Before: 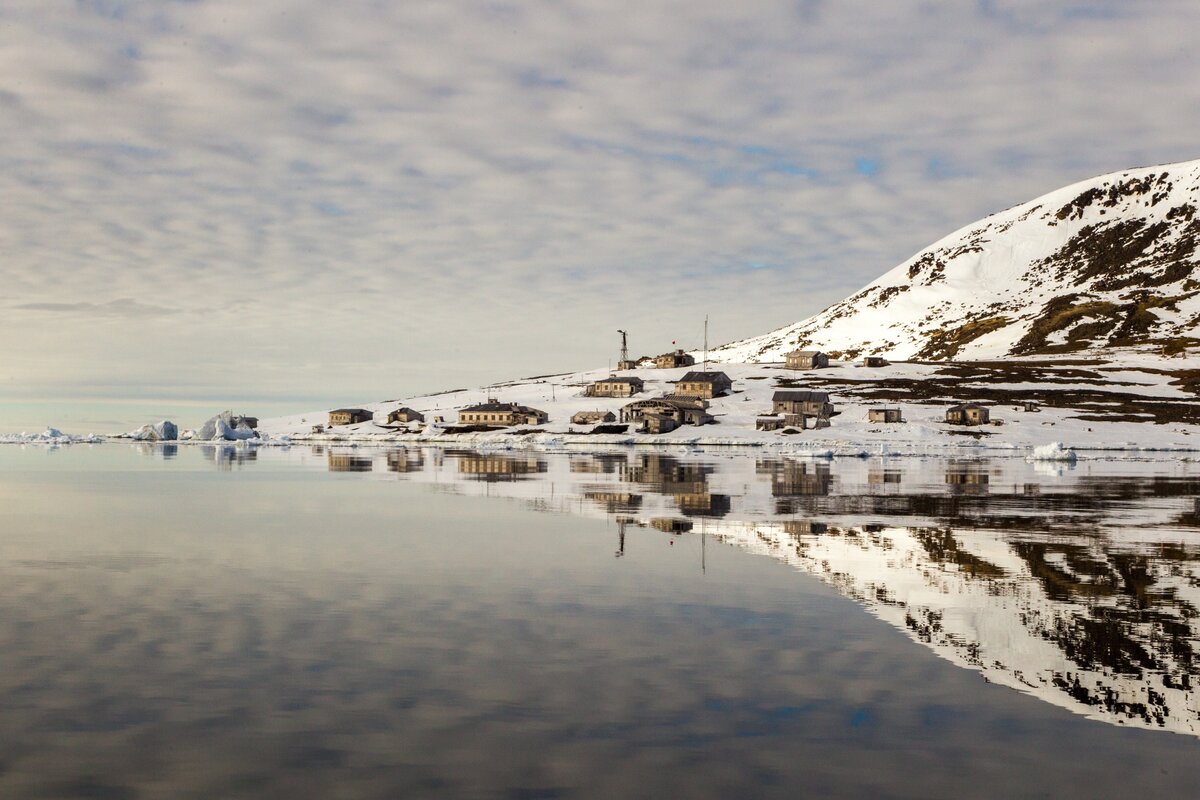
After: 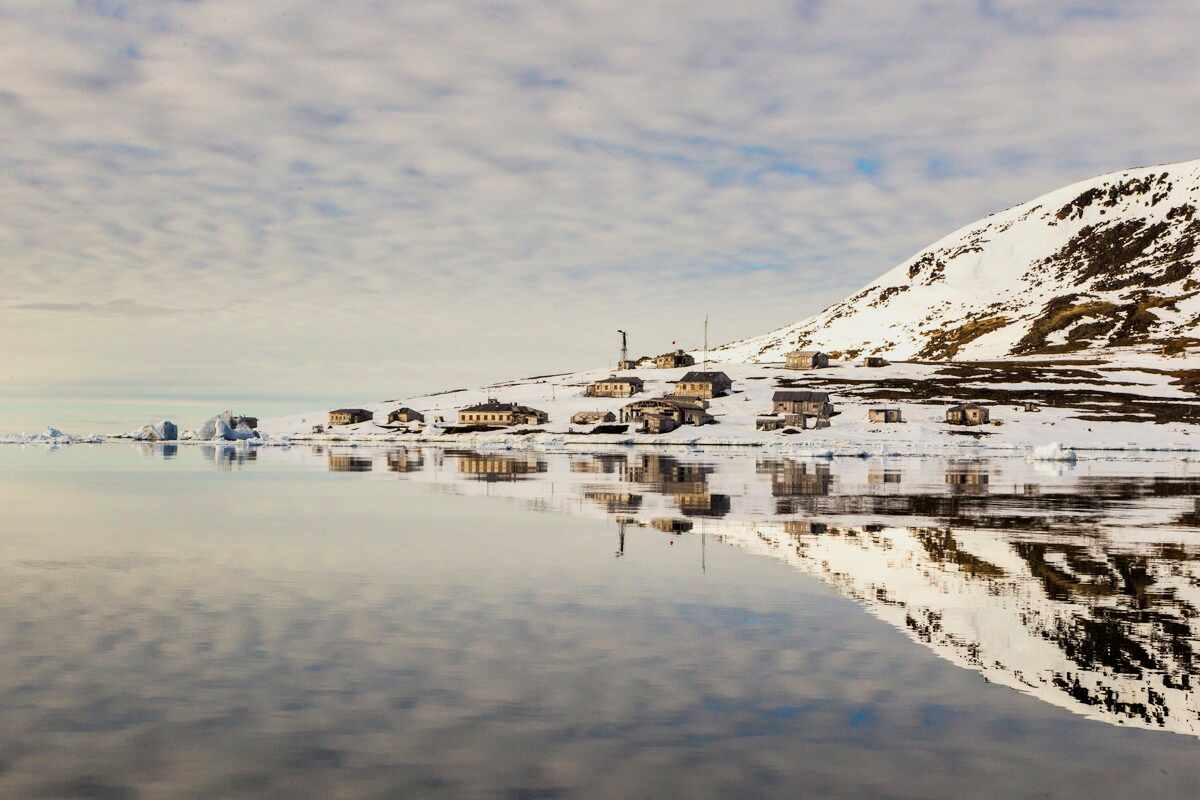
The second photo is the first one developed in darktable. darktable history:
exposure: black level correction 0, exposure 0.894 EV, compensate highlight preservation false
filmic rgb: black relative exposure -7.65 EV, white relative exposure 4.56 EV, hardness 3.61, color science v6 (2022)
shadows and highlights: shadows 52.48, soften with gaussian
